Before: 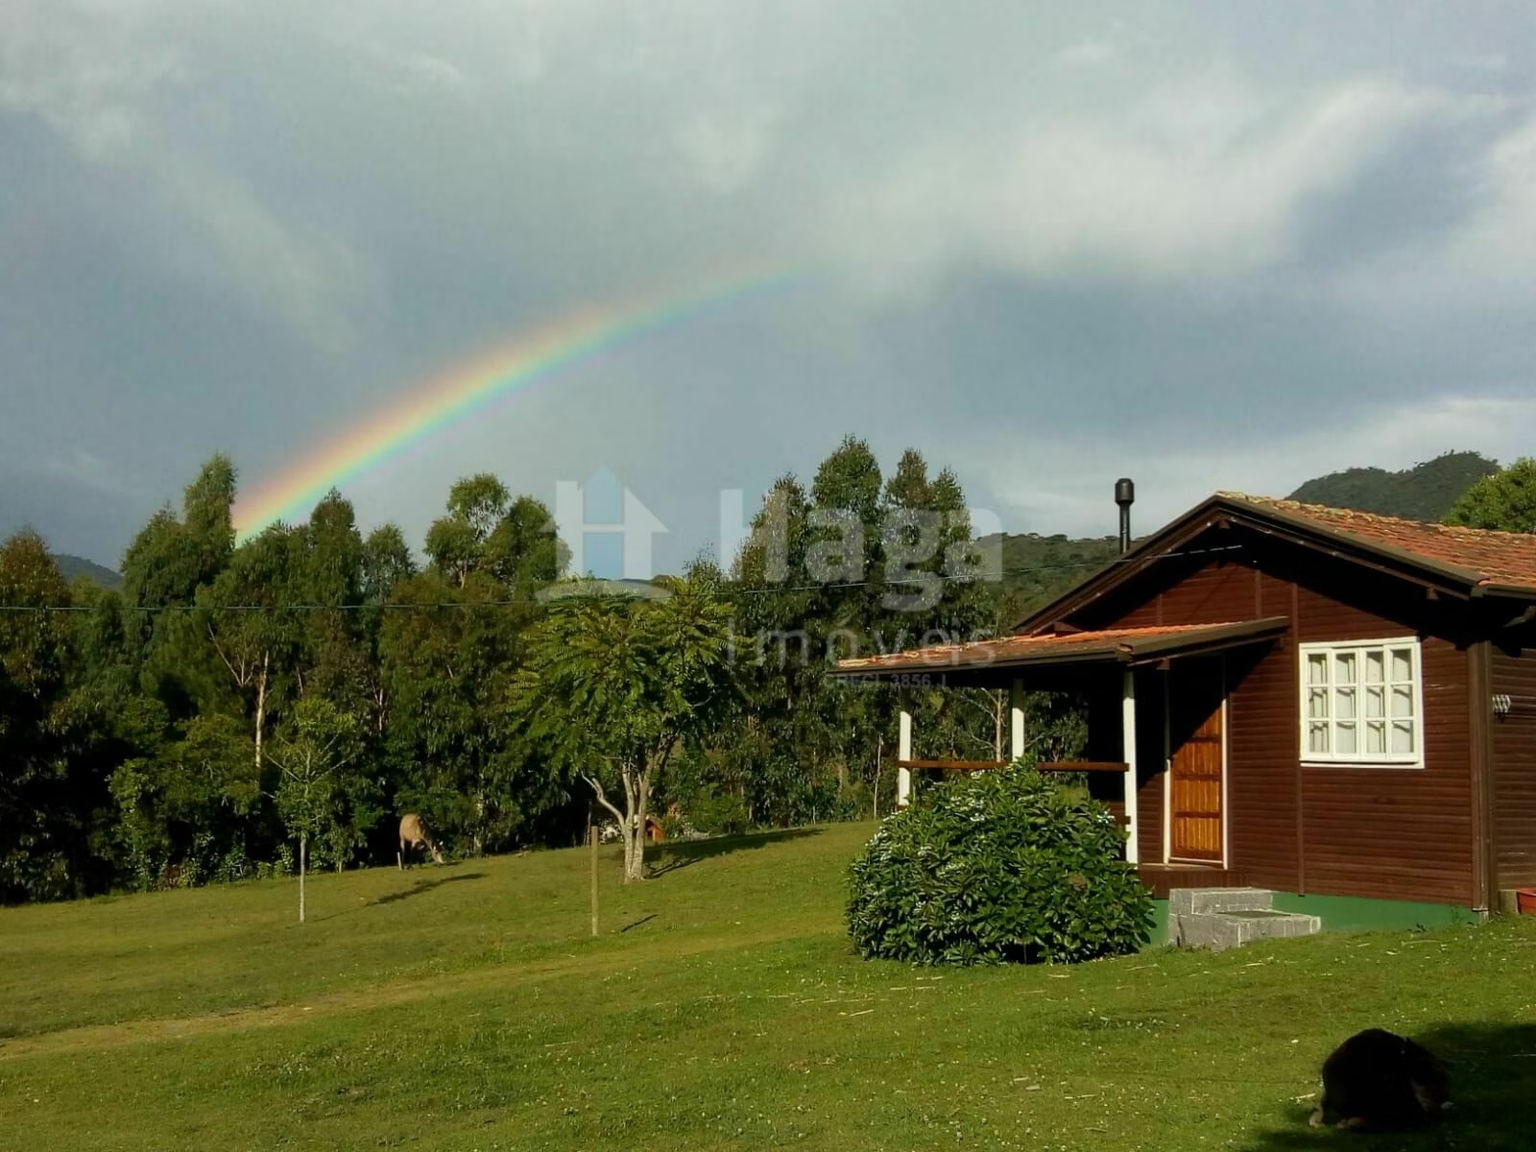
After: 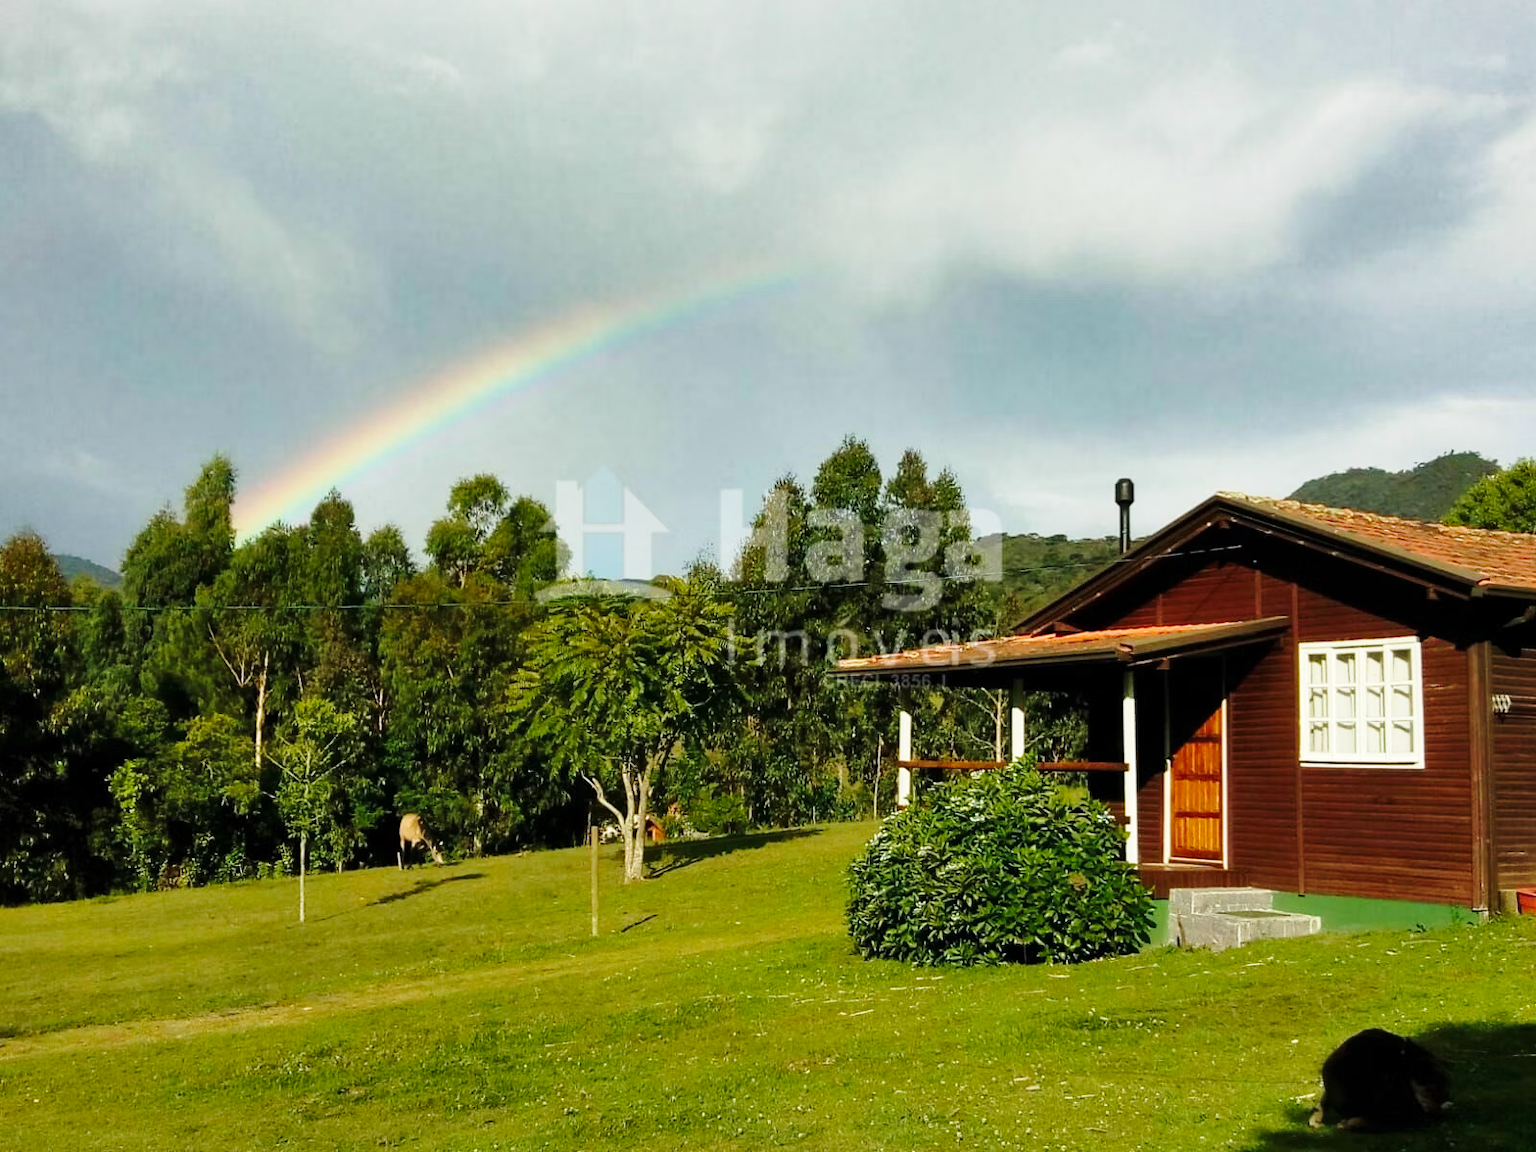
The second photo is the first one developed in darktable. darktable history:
shadows and highlights: low approximation 0.01, soften with gaussian
base curve: curves: ch0 [(0, 0) (0.028, 0.03) (0.121, 0.232) (0.46, 0.748) (0.859, 0.968) (1, 1)], preserve colors none
